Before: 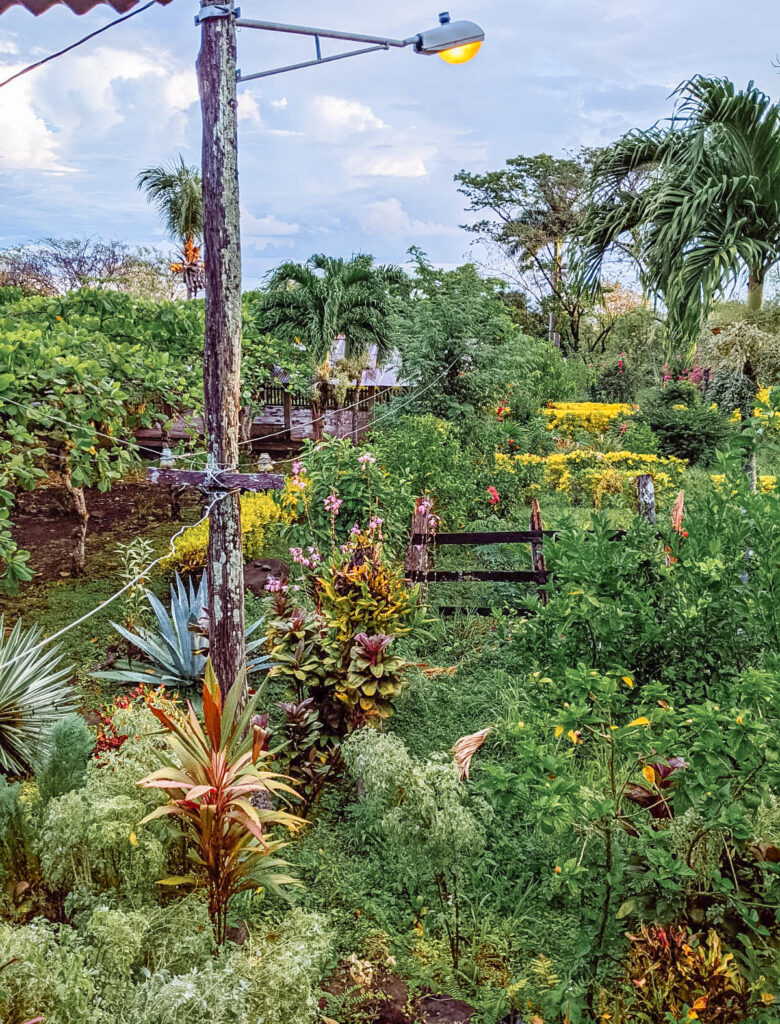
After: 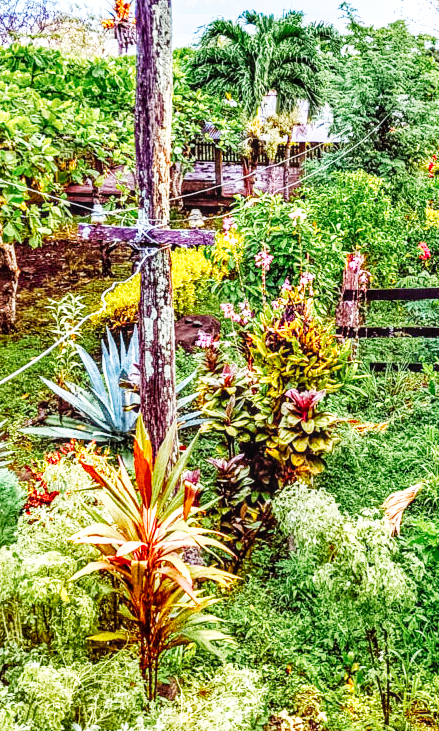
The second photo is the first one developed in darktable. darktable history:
color balance rgb: linear chroma grading › shadows 19.44%, linear chroma grading › highlights 3.42%, linear chroma grading › mid-tones 10.16%
crop: left 8.966%, top 23.852%, right 34.699%, bottom 4.703%
local contrast: on, module defaults
base curve: curves: ch0 [(0, 0) (0.007, 0.004) (0.027, 0.03) (0.046, 0.07) (0.207, 0.54) (0.442, 0.872) (0.673, 0.972) (1, 1)], preserve colors none
